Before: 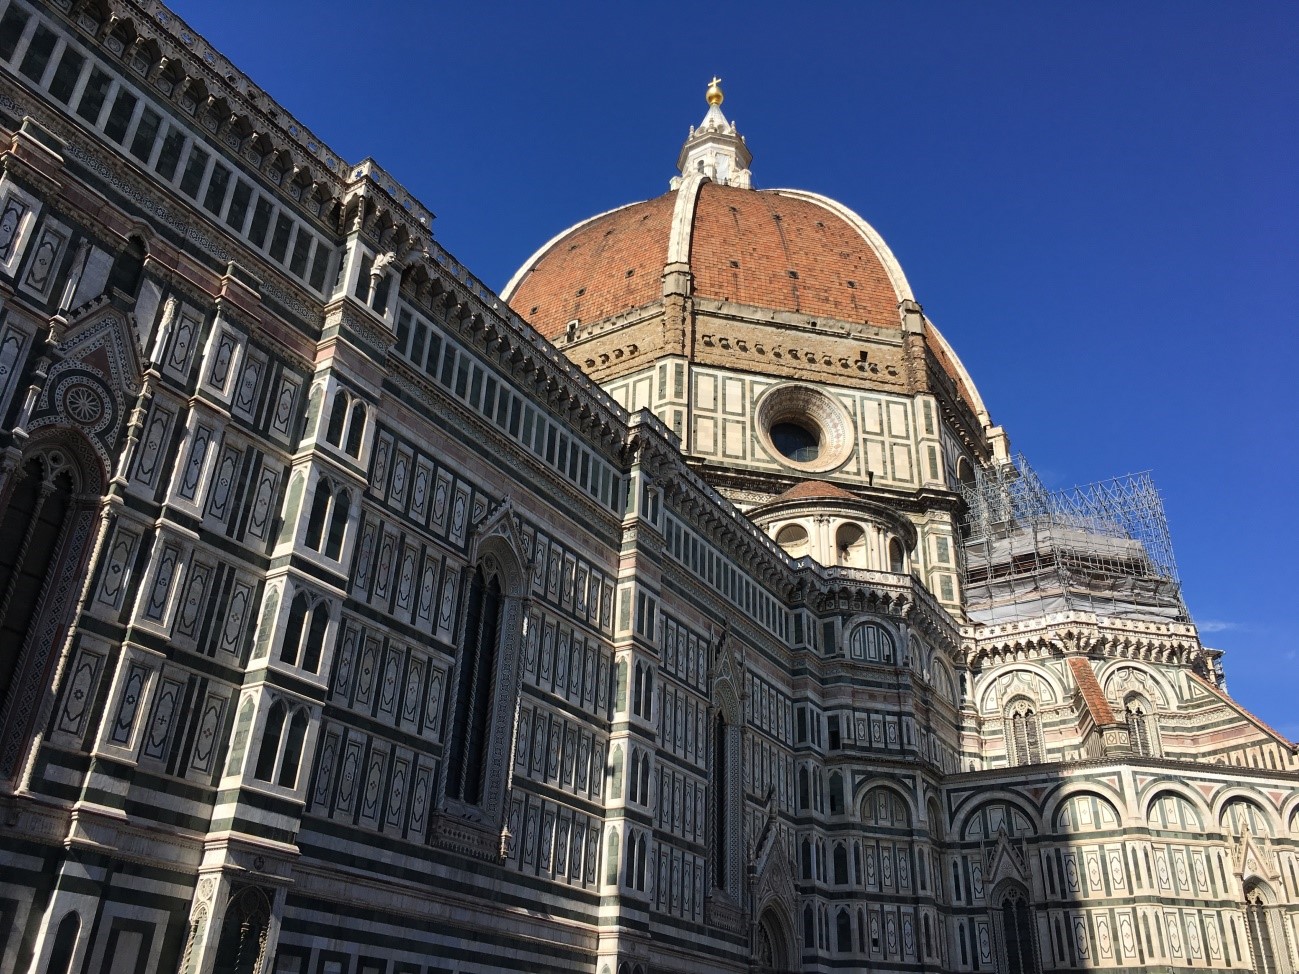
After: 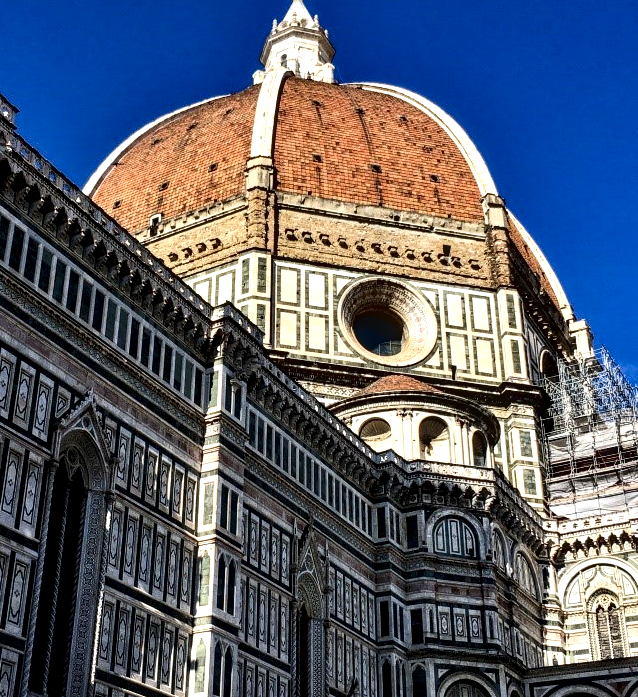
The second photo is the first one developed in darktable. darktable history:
crop: left 32.165%, top 10.961%, right 18.709%, bottom 17.46%
contrast brightness saturation: contrast 0.184, saturation 0.306
contrast equalizer: octaves 7, y [[0.609, 0.611, 0.615, 0.613, 0.607, 0.603], [0.504, 0.498, 0.496, 0.499, 0.506, 0.516], [0 ×6], [0 ×6], [0 ×6]]
local contrast: detail 150%
color zones: curves: ch0 [(0.018, 0.548) (0.197, 0.654) (0.425, 0.447) (0.605, 0.658) (0.732, 0.579)]; ch1 [(0.105, 0.531) (0.224, 0.531) (0.386, 0.39) (0.618, 0.456) (0.732, 0.456) (0.956, 0.421)]; ch2 [(0.039, 0.583) (0.215, 0.465) (0.399, 0.544) (0.465, 0.548) (0.614, 0.447) (0.724, 0.43) (0.882, 0.623) (0.956, 0.632)], mix -120.51%
